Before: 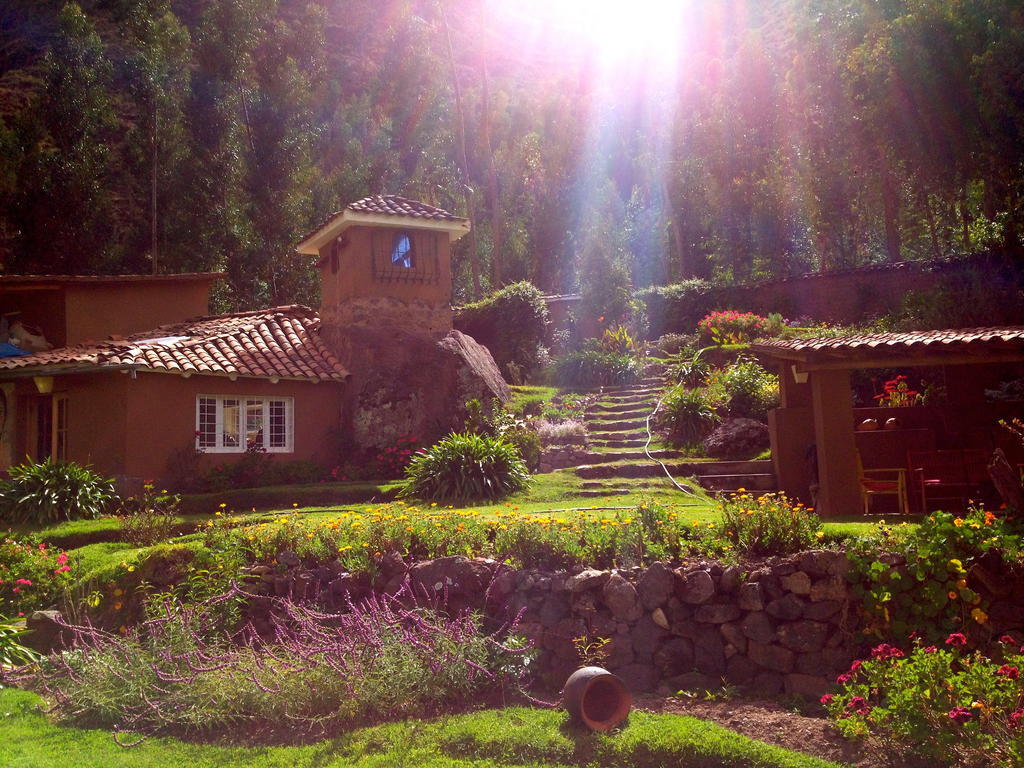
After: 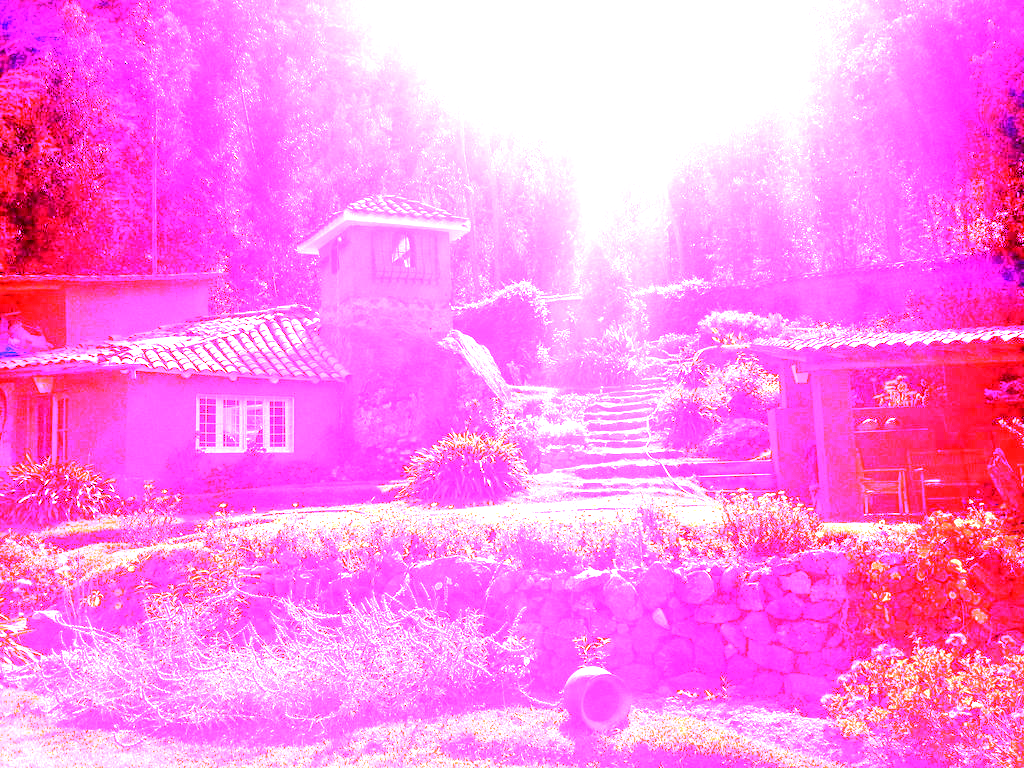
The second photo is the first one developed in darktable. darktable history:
color correction: highlights a* -3.28, highlights b* -6.24, shadows a* 3.1, shadows b* 5.19
white balance: red 8, blue 8
